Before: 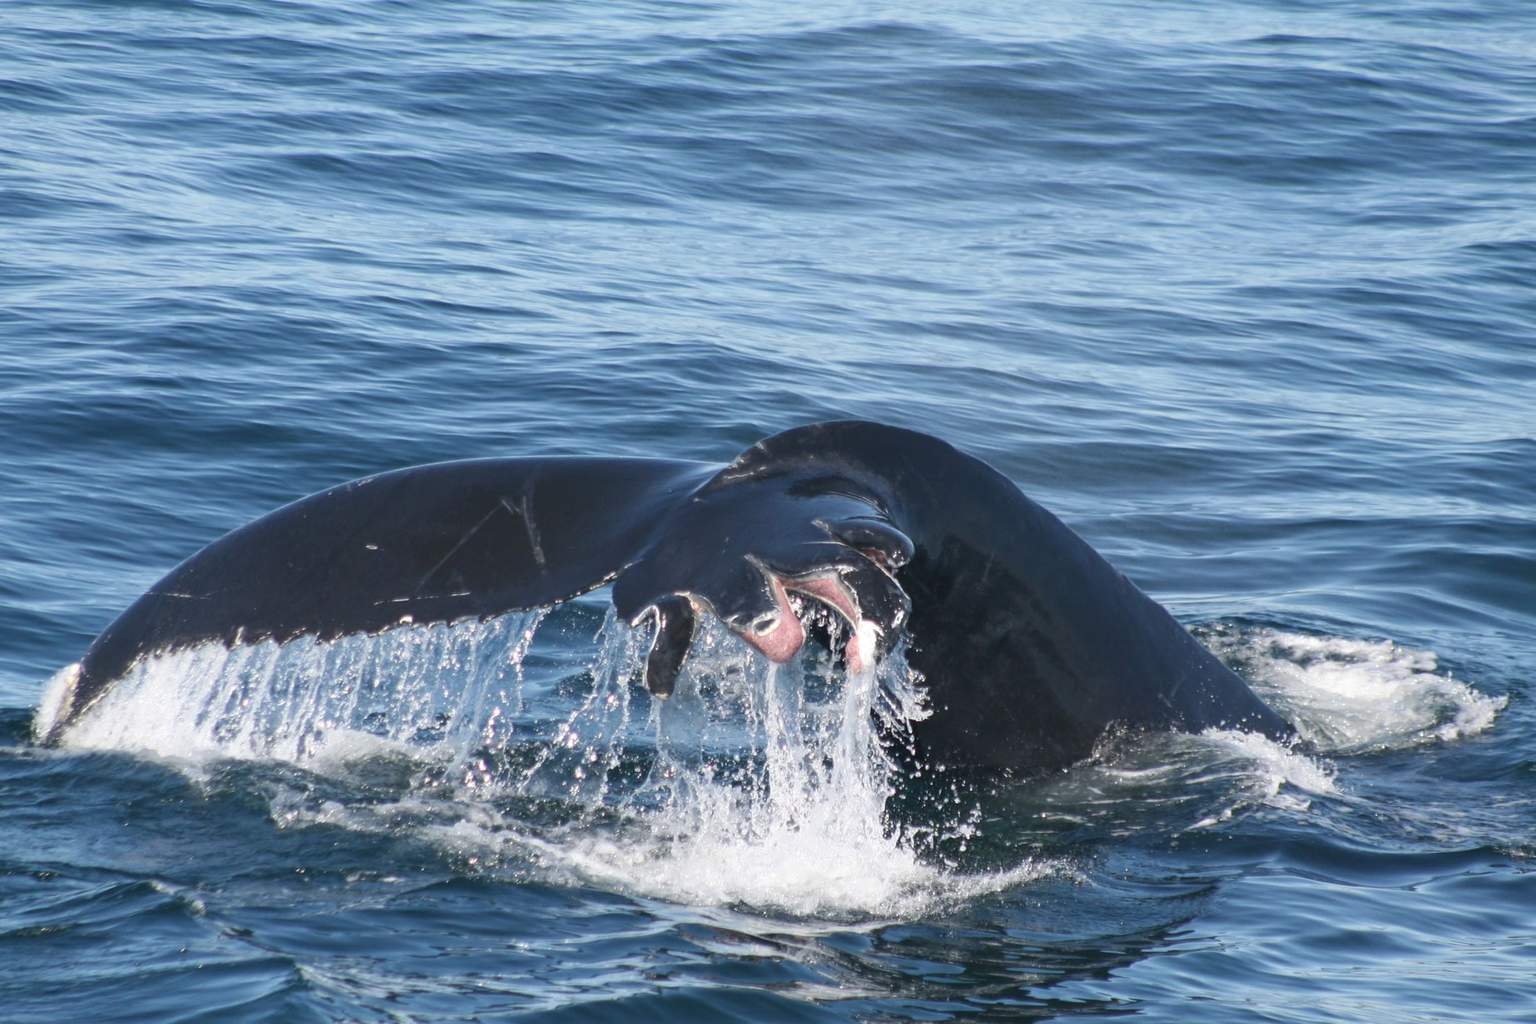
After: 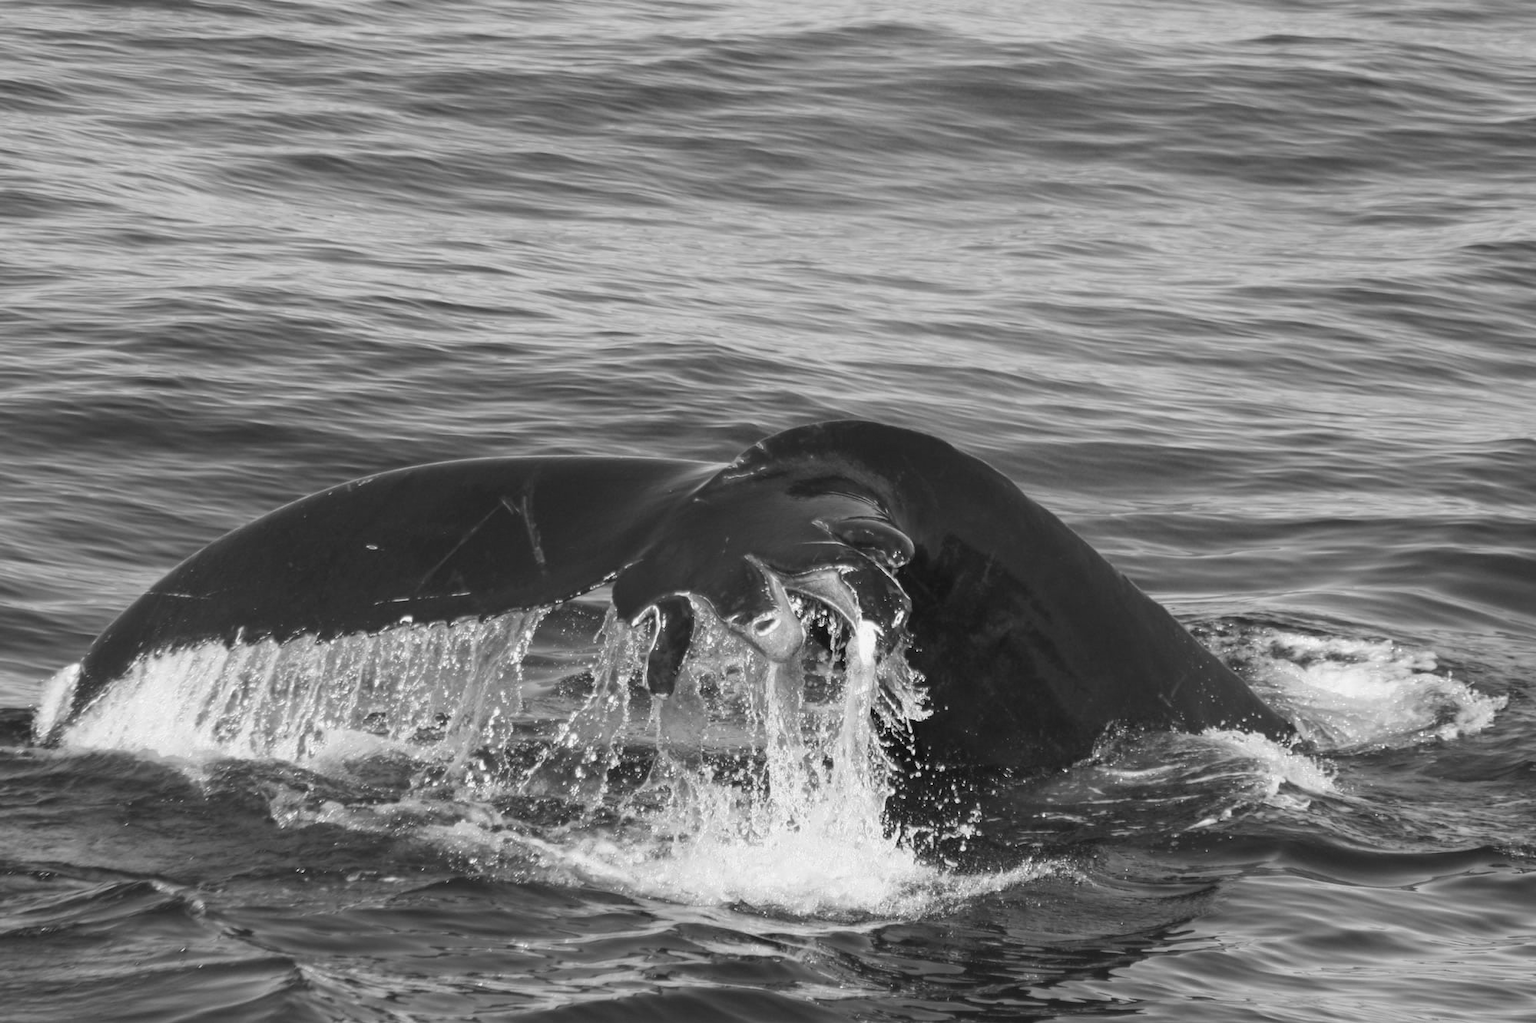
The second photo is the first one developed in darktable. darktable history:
exposure: black level correction 0.001, exposure -0.125 EV, compensate exposure bias true, compensate highlight preservation false
monochrome: on, module defaults
